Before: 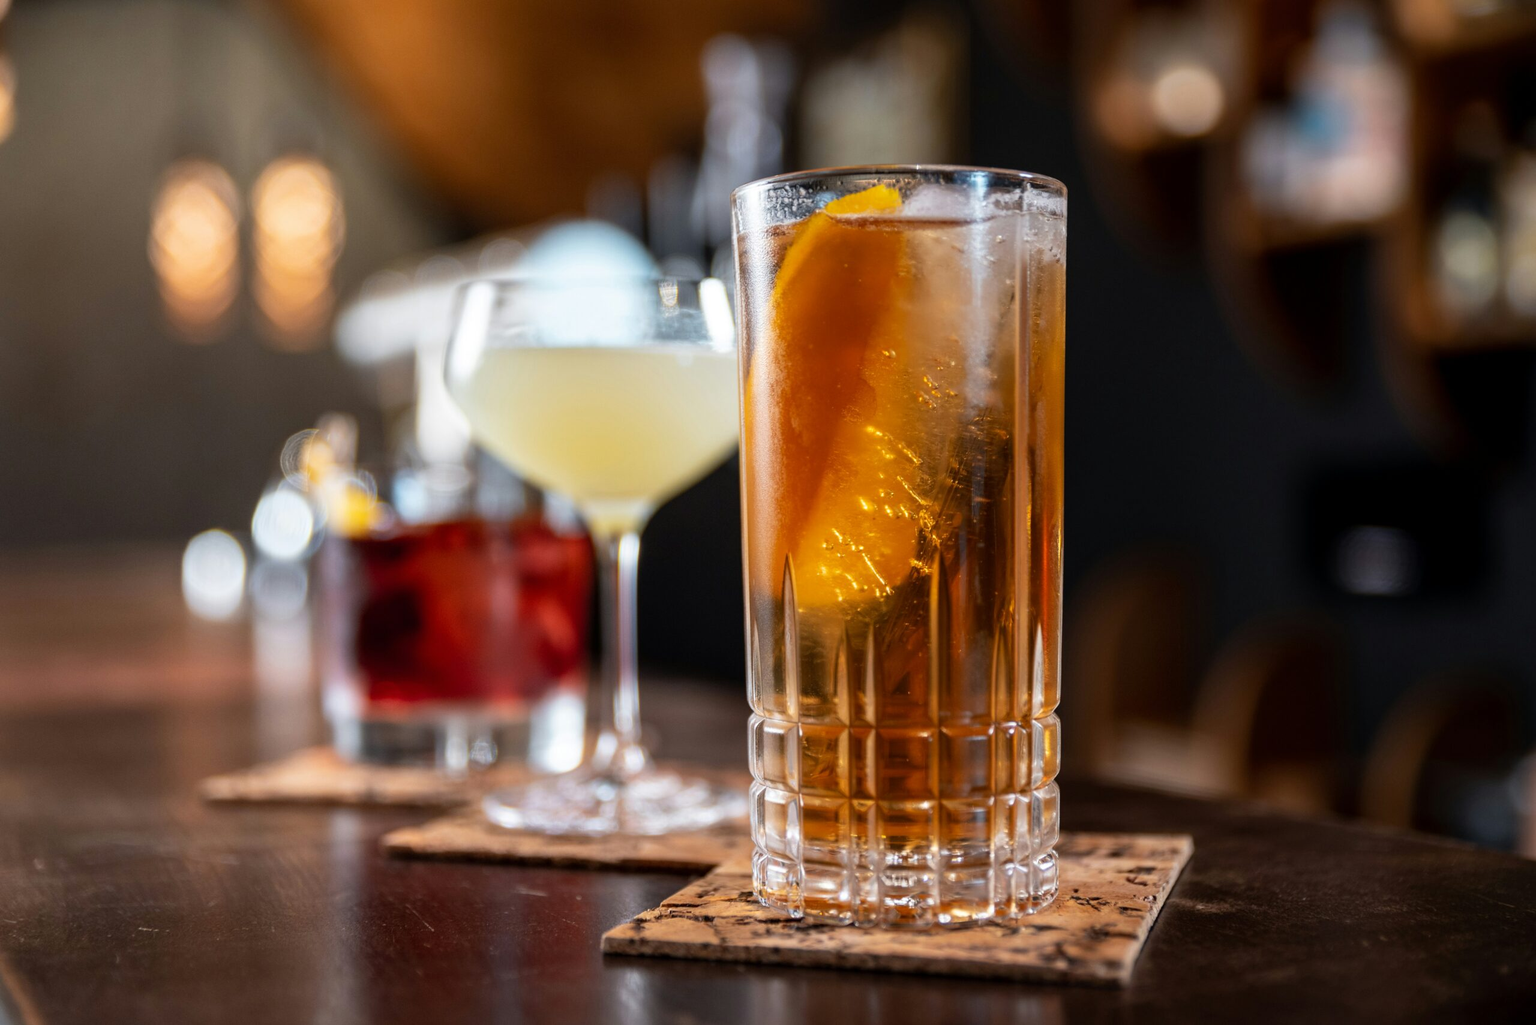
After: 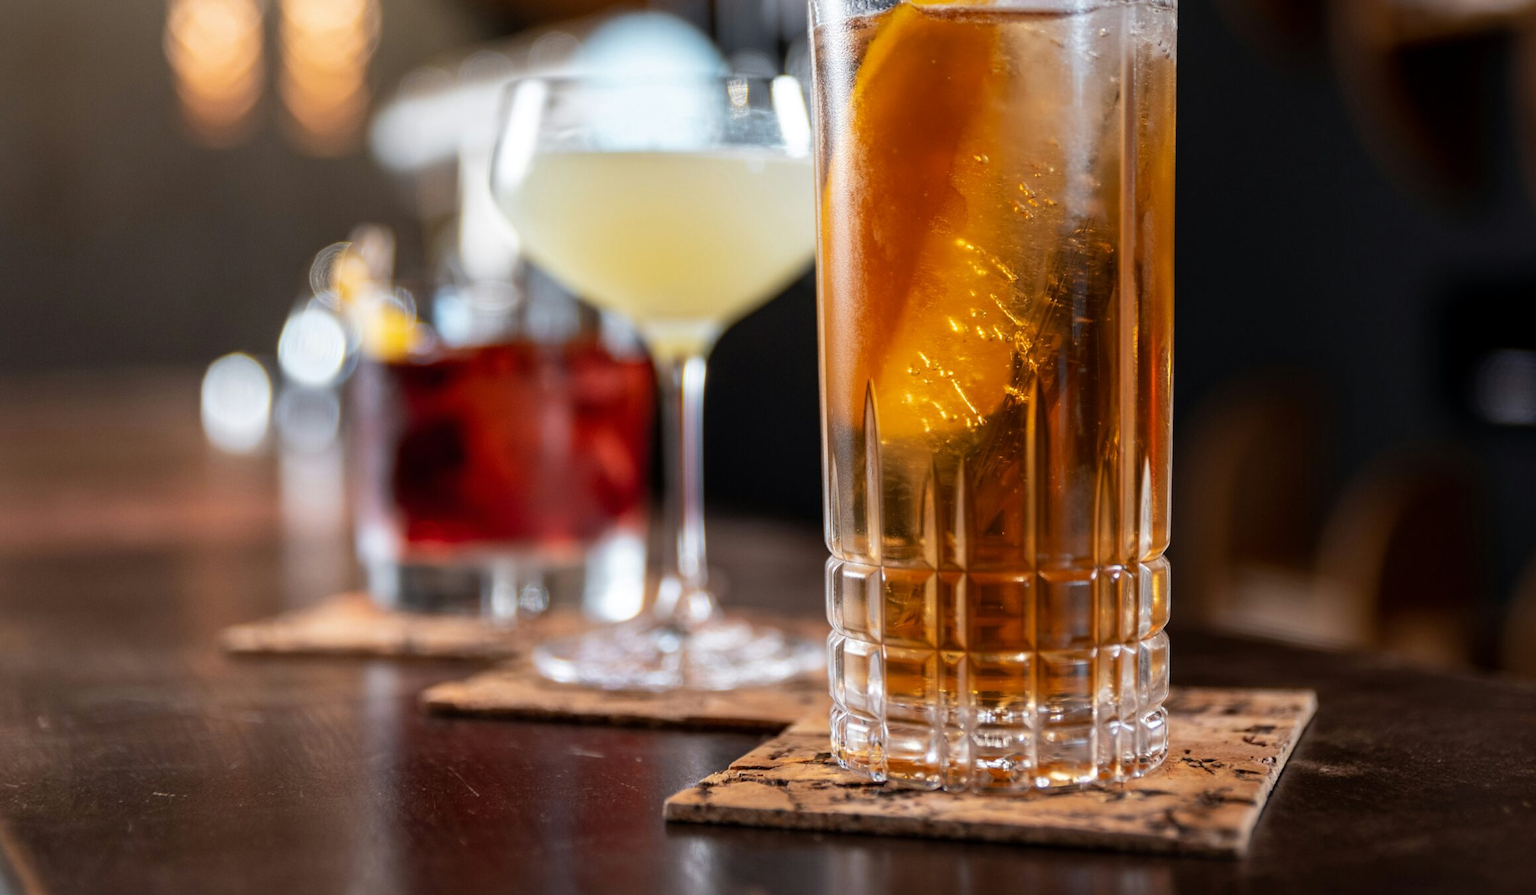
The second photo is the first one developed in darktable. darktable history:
crop: top 20.519%, right 9.373%, bottom 0.261%
tone equalizer: edges refinement/feathering 500, mask exposure compensation -1.57 EV, preserve details no
